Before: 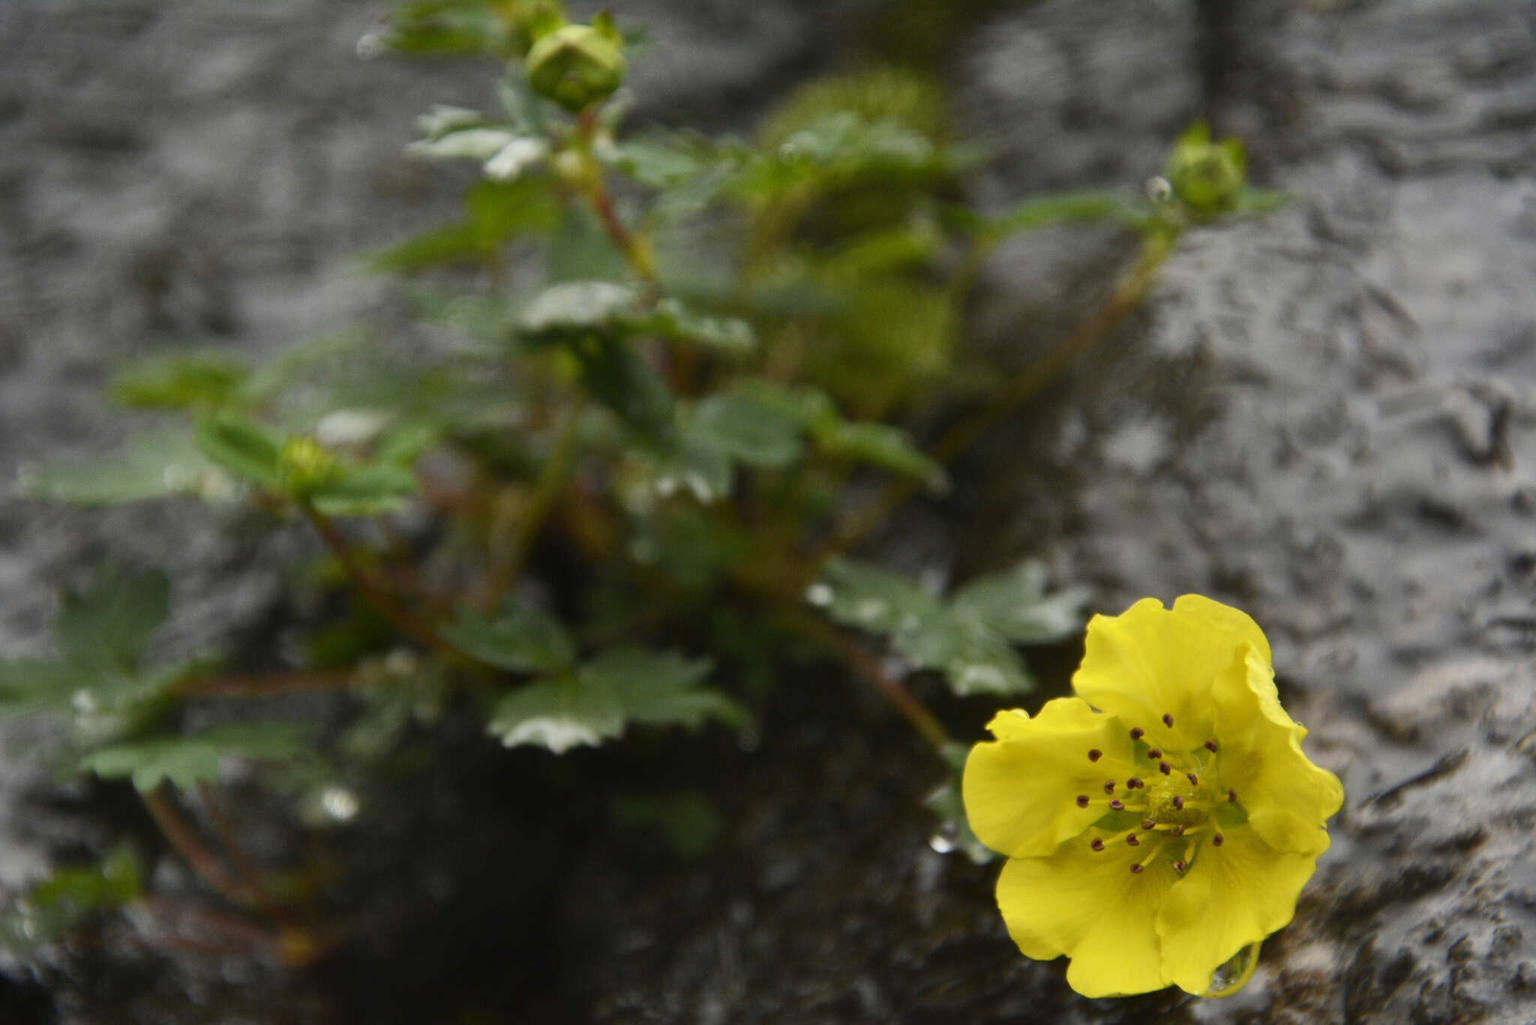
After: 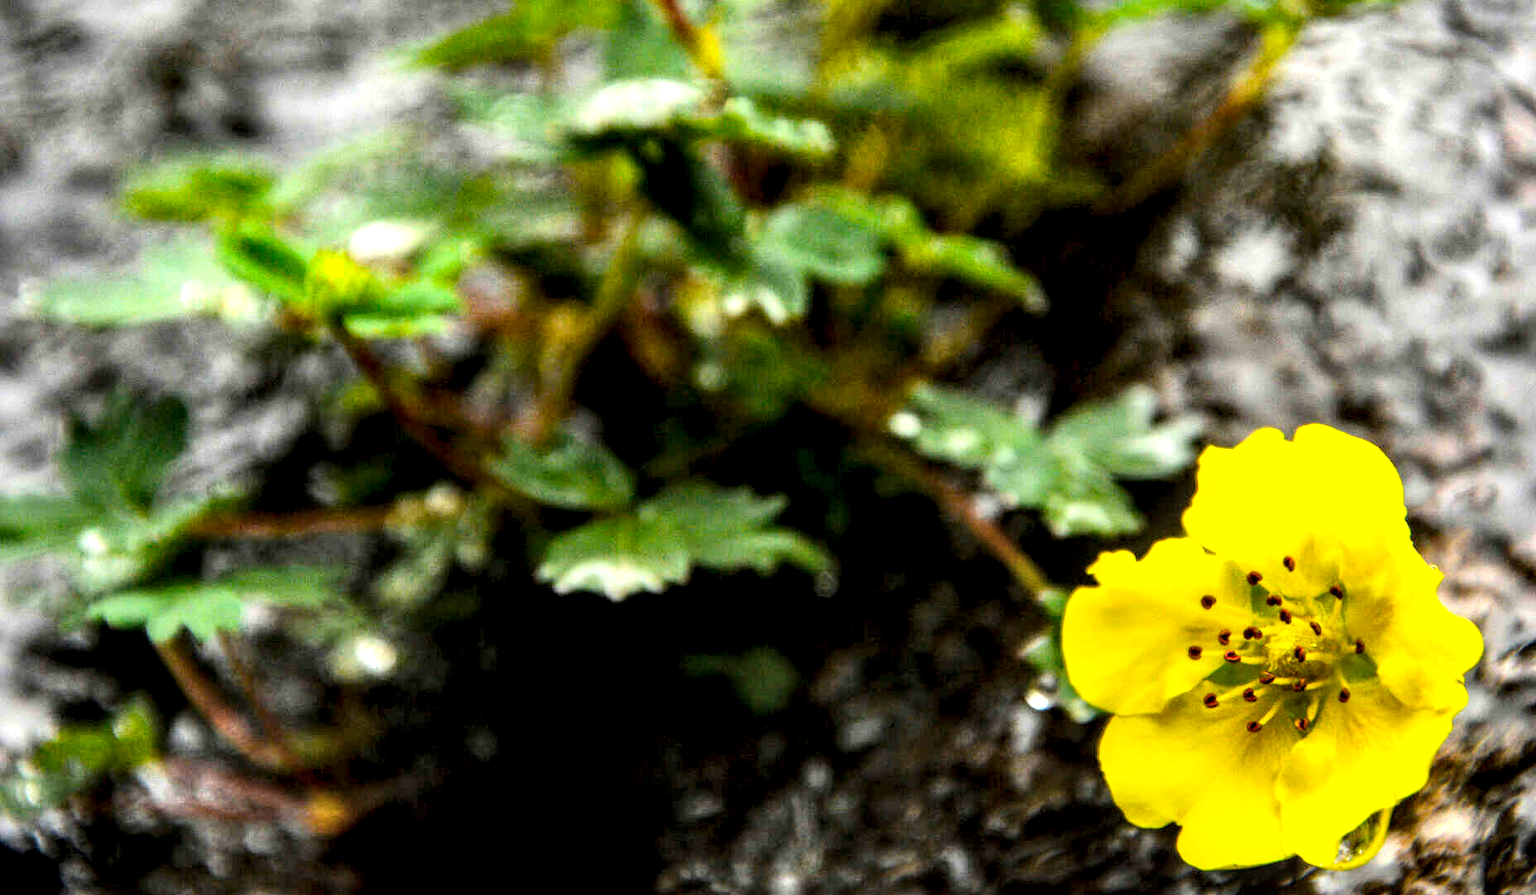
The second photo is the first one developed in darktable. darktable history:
local contrast: highlights 18%, detail 187%
base curve: curves: ch0 [(0, 0) (0.007, 0.004) (0.027, 0.03) (0.046, 0.07) (0.207, 0.54) (0.442, 0.872) (0.673, 0.972) (1, 1)]
shadows and highlights: shadows 29.86
crop: top 20.553%, right 9.354%, bottom 0.236%
color balance rgb: perceptual saturation grading › global saturation 30.222%
exposure: exposure 0.201 EV, compensate highlight preservation false
